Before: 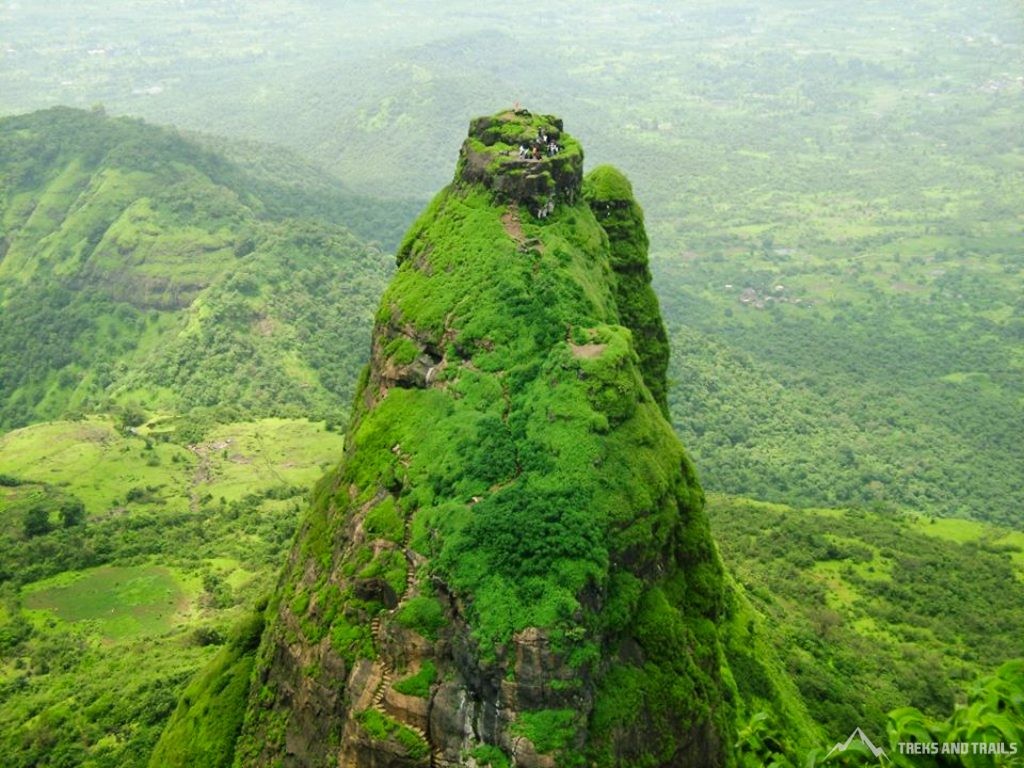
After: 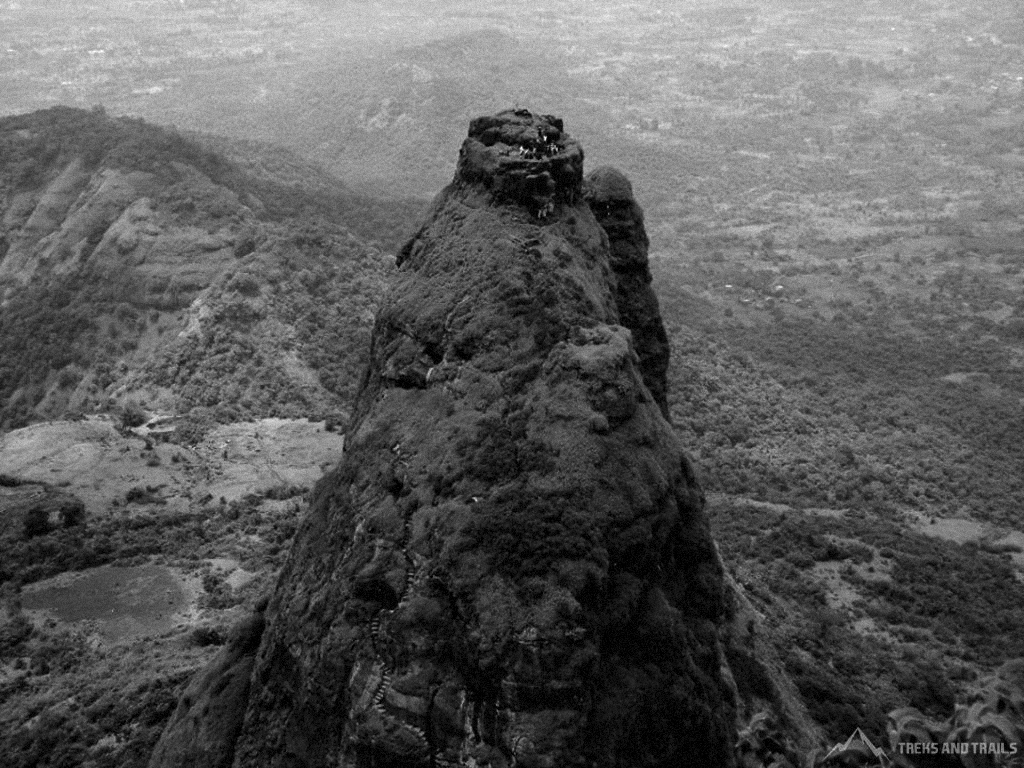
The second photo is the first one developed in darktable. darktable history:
contrast brightness saturation: contrast 0.02, brightness -1, saturation -1
grain: mid-tones bias 0%
base curve: curves: ch0 [(0, 0) (0.158, 0.273) (0.879, 0.895) (1, 1)], preserve colors none
